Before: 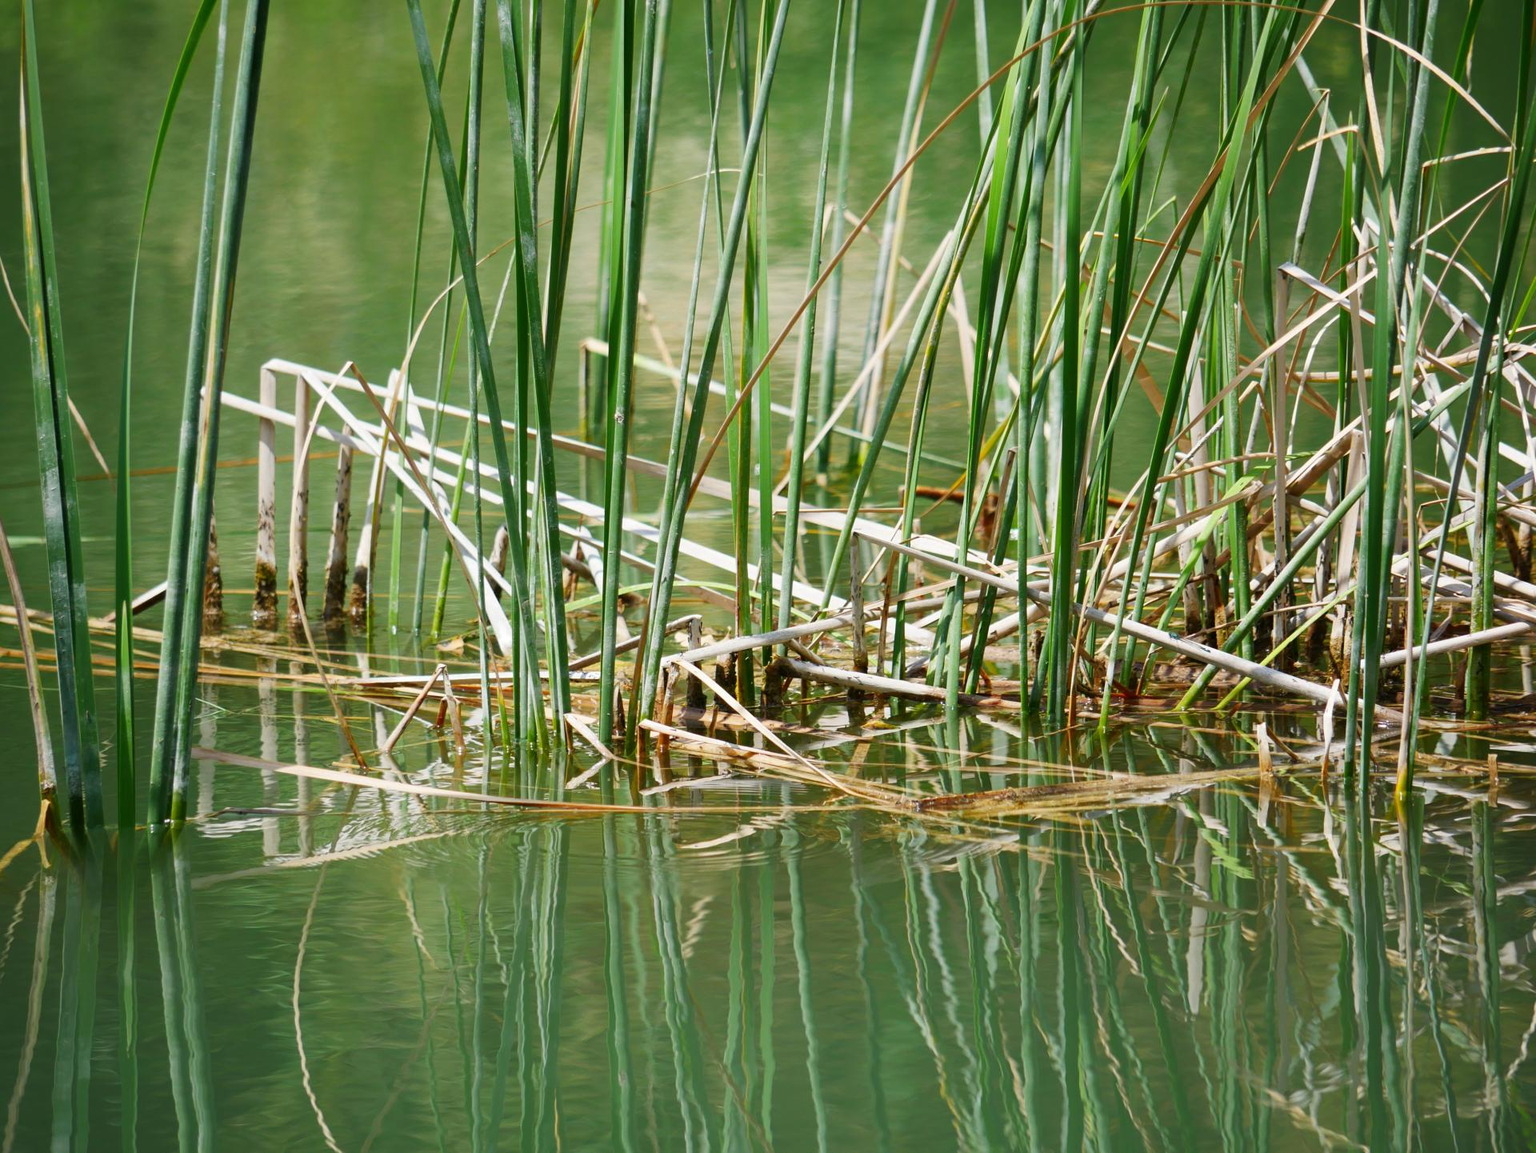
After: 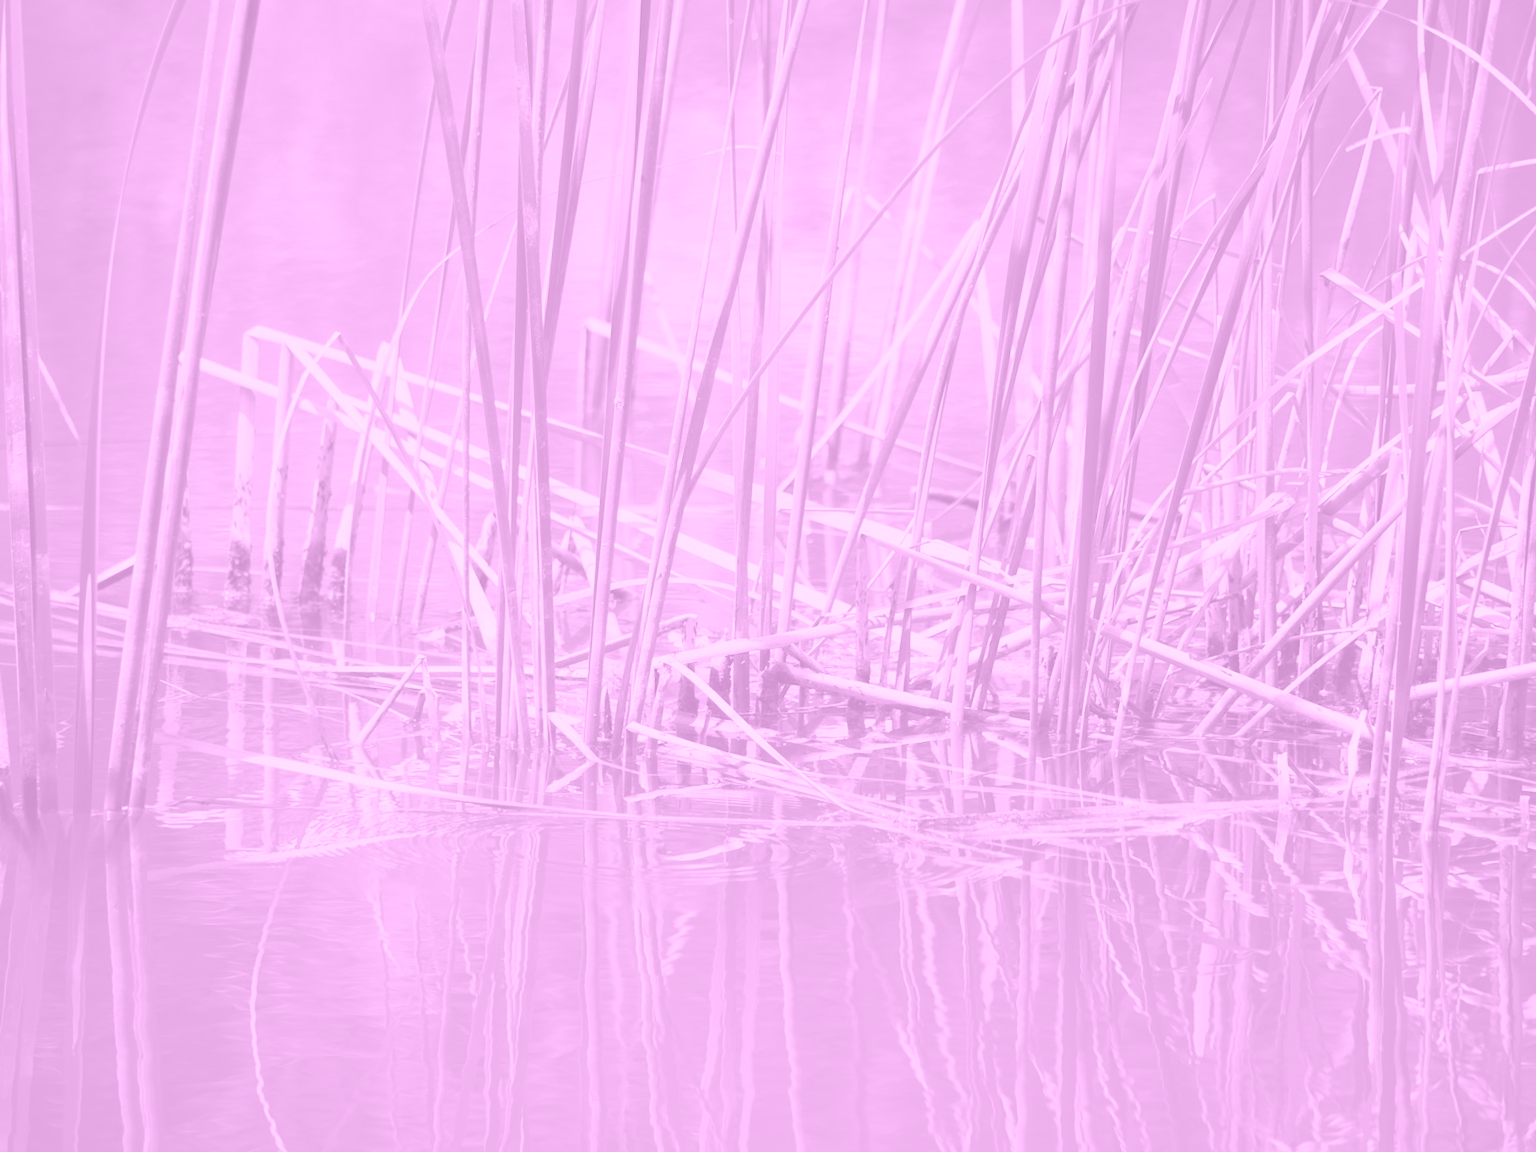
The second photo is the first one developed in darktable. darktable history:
crop and rotate: angle -2.38°
colorize: hue 331.2°, saturation 69%, source mix 30.28%, lightness 69.02%, version 1
